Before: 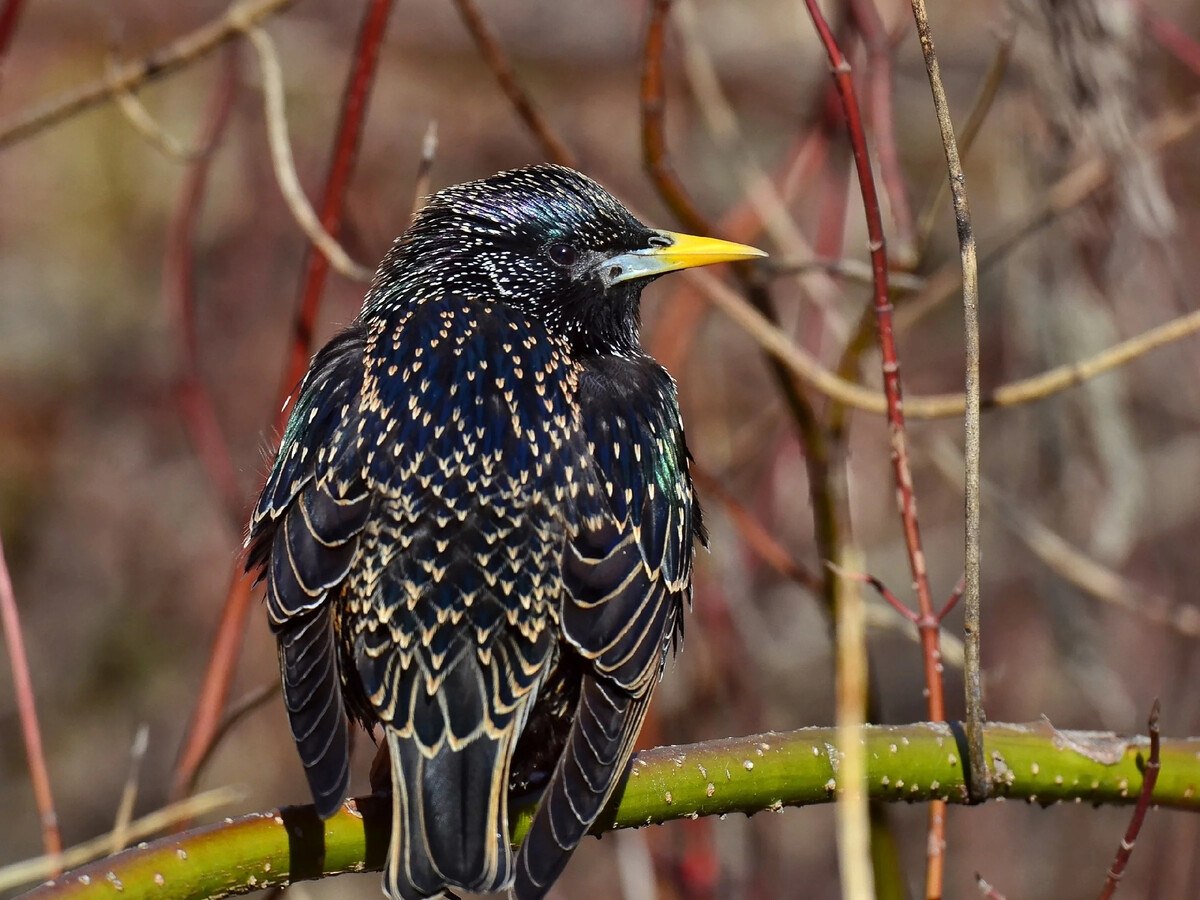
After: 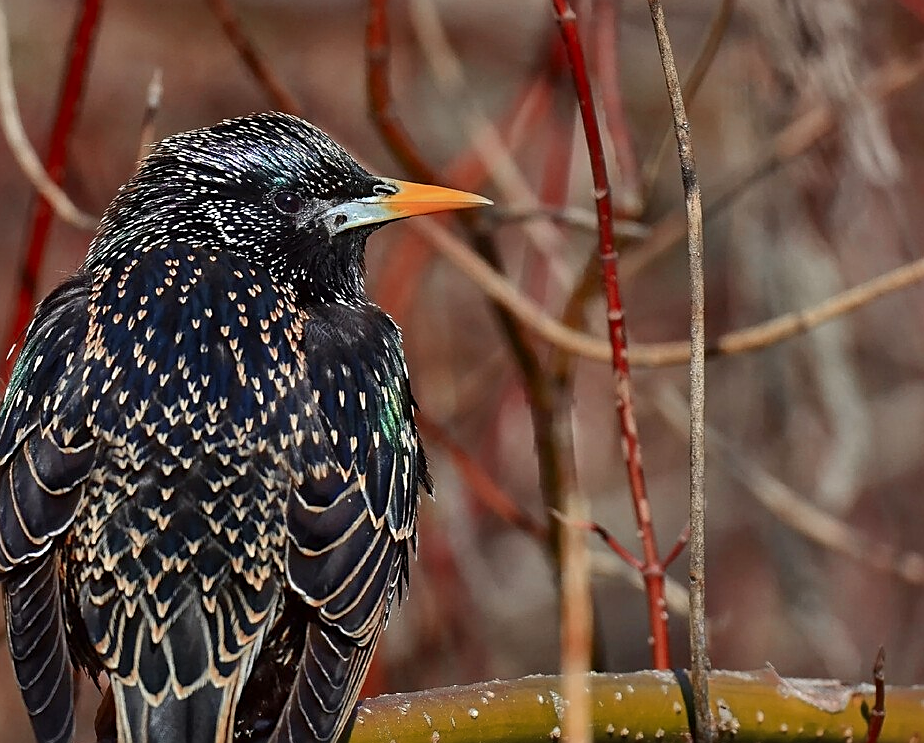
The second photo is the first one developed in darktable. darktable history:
exposure: compensate highlight preservation false
color zones: curves: ch0 [(0, 0.299) (0.25, 0.383) (0.456, 0.352) (0.736, 0.571)]; ch1 [(0, 0.63) (0.151, 0.568) (0.254, 0.416) (0.47, 0.558) (0.732, 0.37) (0.909, 0.492)]; ch2 [(0.004, 0.604) (0.158, 0.443) (0.257, 0.403) (0.761, 0.468)]
sharpen: on, module defaults
shadows and highlights: radius 127.72, shadows 30.32, highlights -31.25, low approximation 0.01, soften with gaussian
crop: left 22.96%, top 5.887%, bottom 11.523%
